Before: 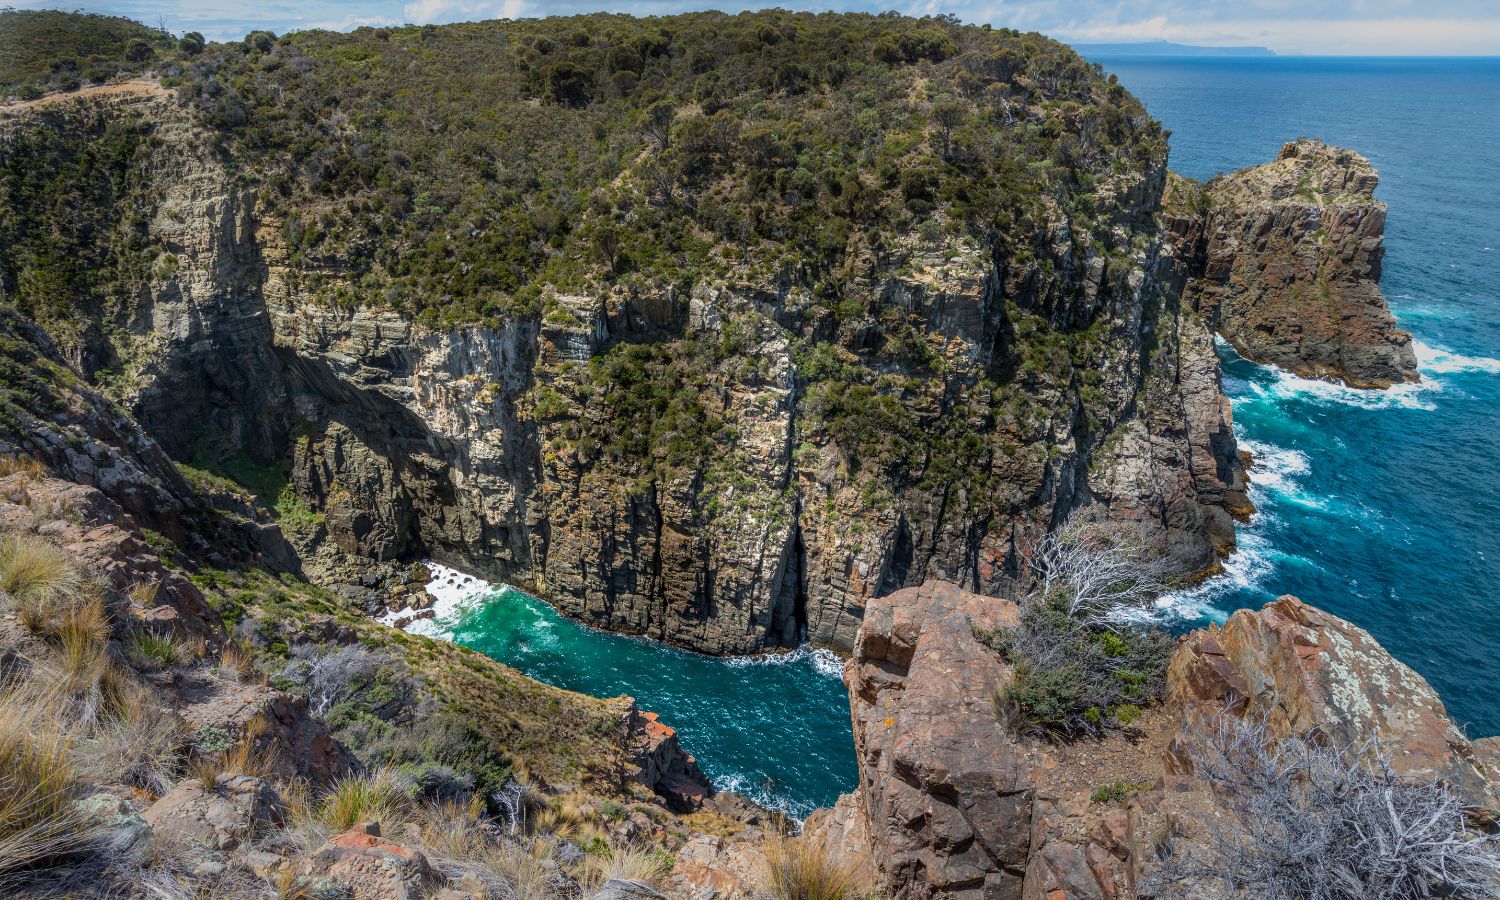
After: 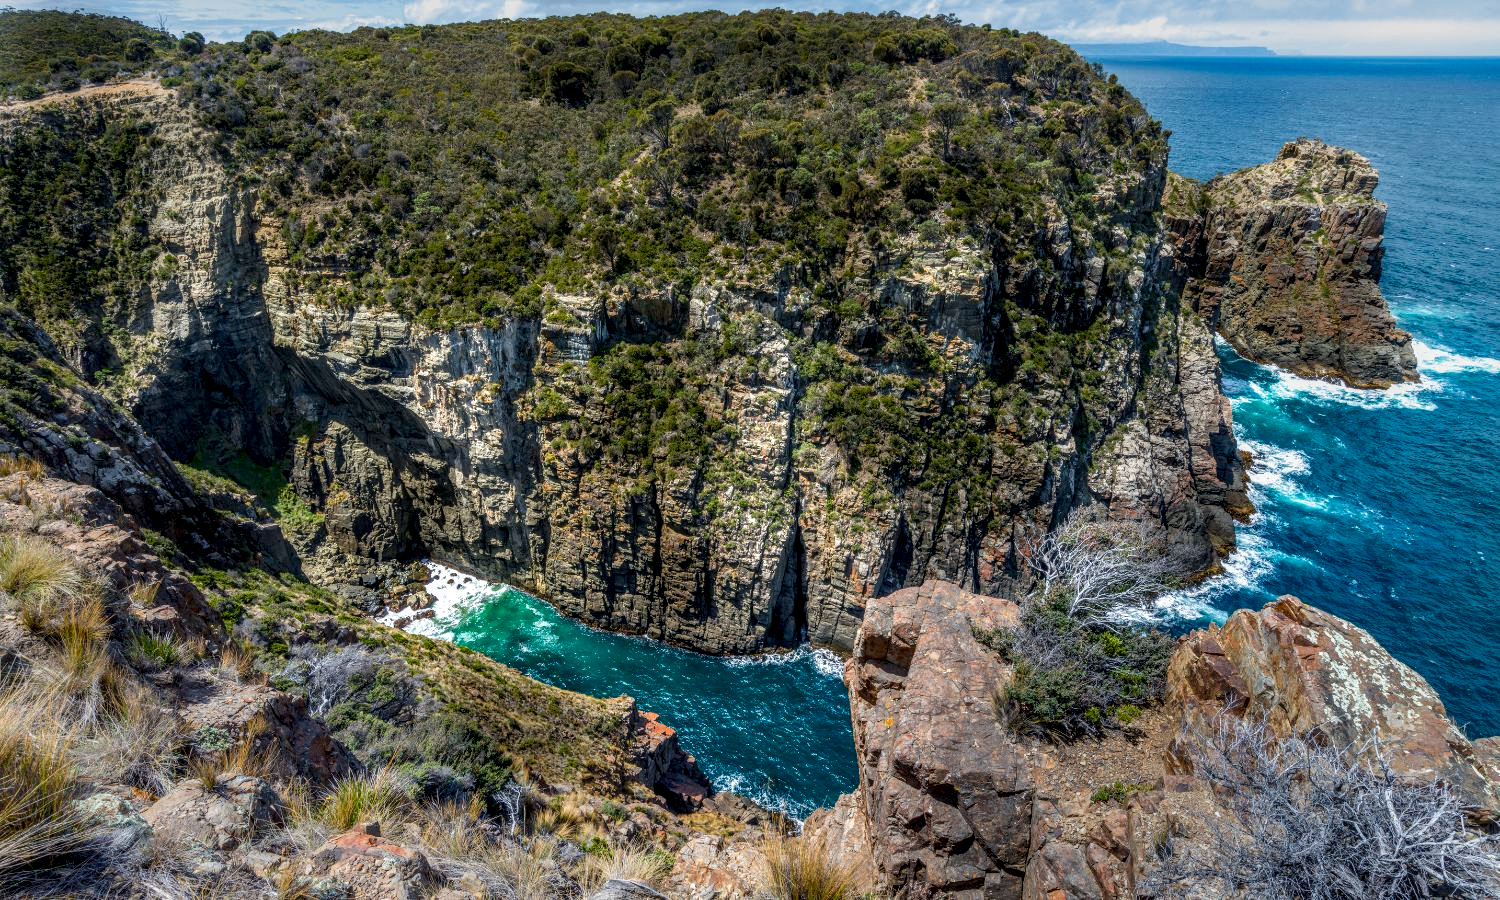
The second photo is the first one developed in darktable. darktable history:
local contrast: detail 150%
color balance rgb: shadows lift › chroma 2.01%, shadows lift › hue 247.63°, perceptual saturation grading › global saturation 20%, perceptual saturation grading › highlights -25.777%, perceptual saturation grading › shadows 24.983%
